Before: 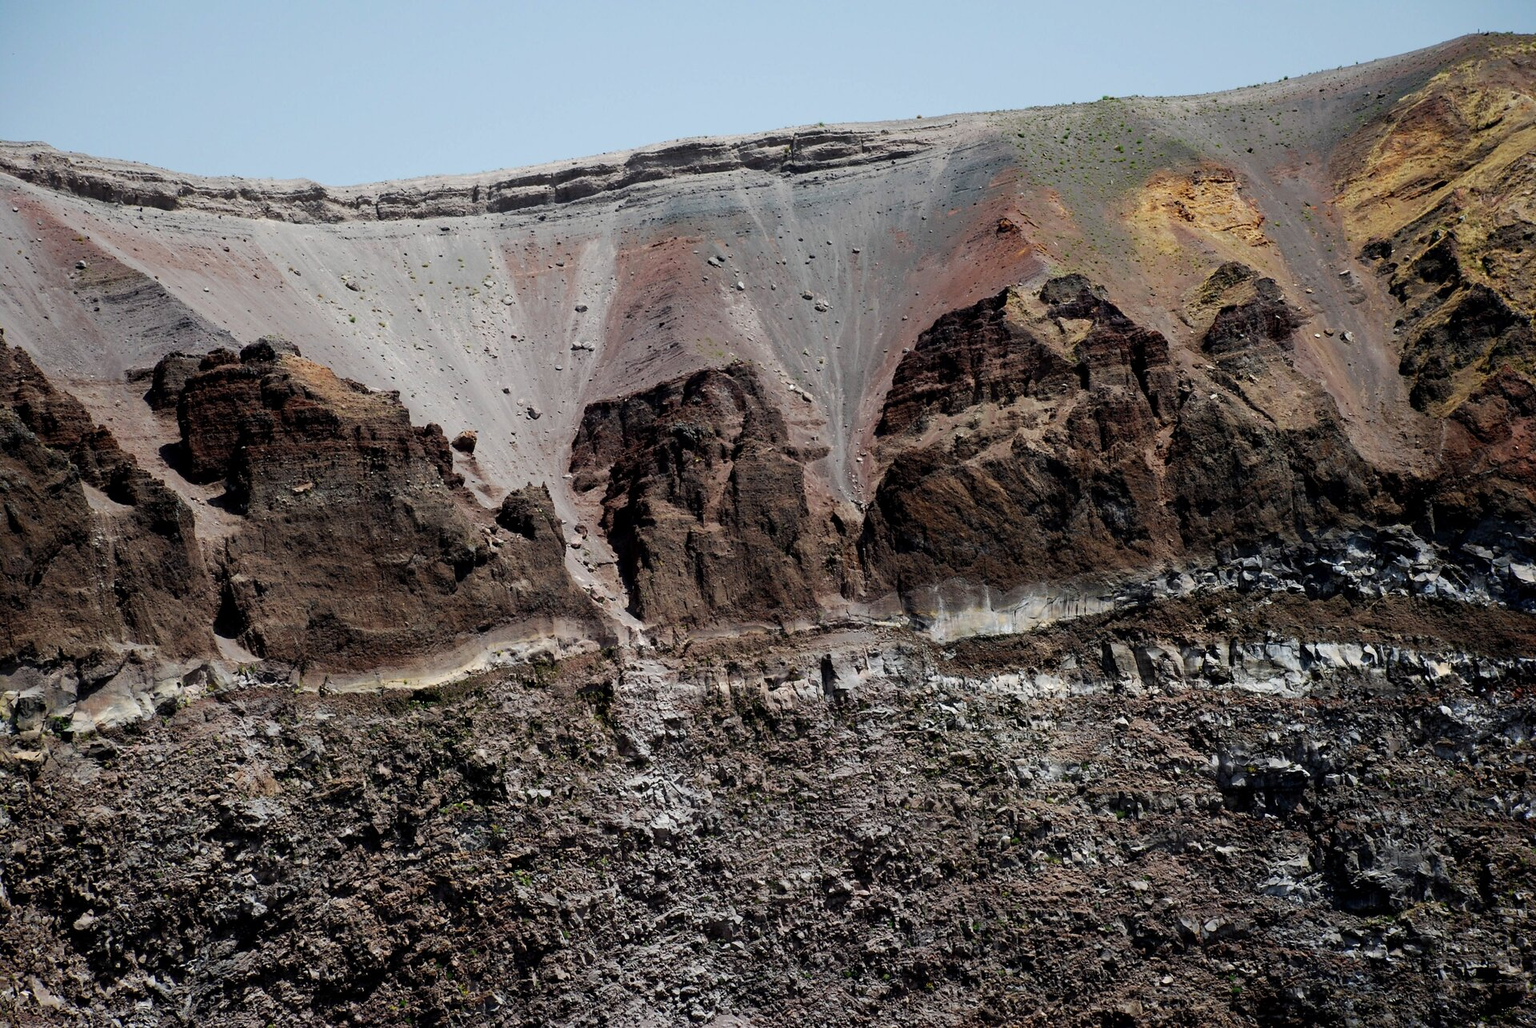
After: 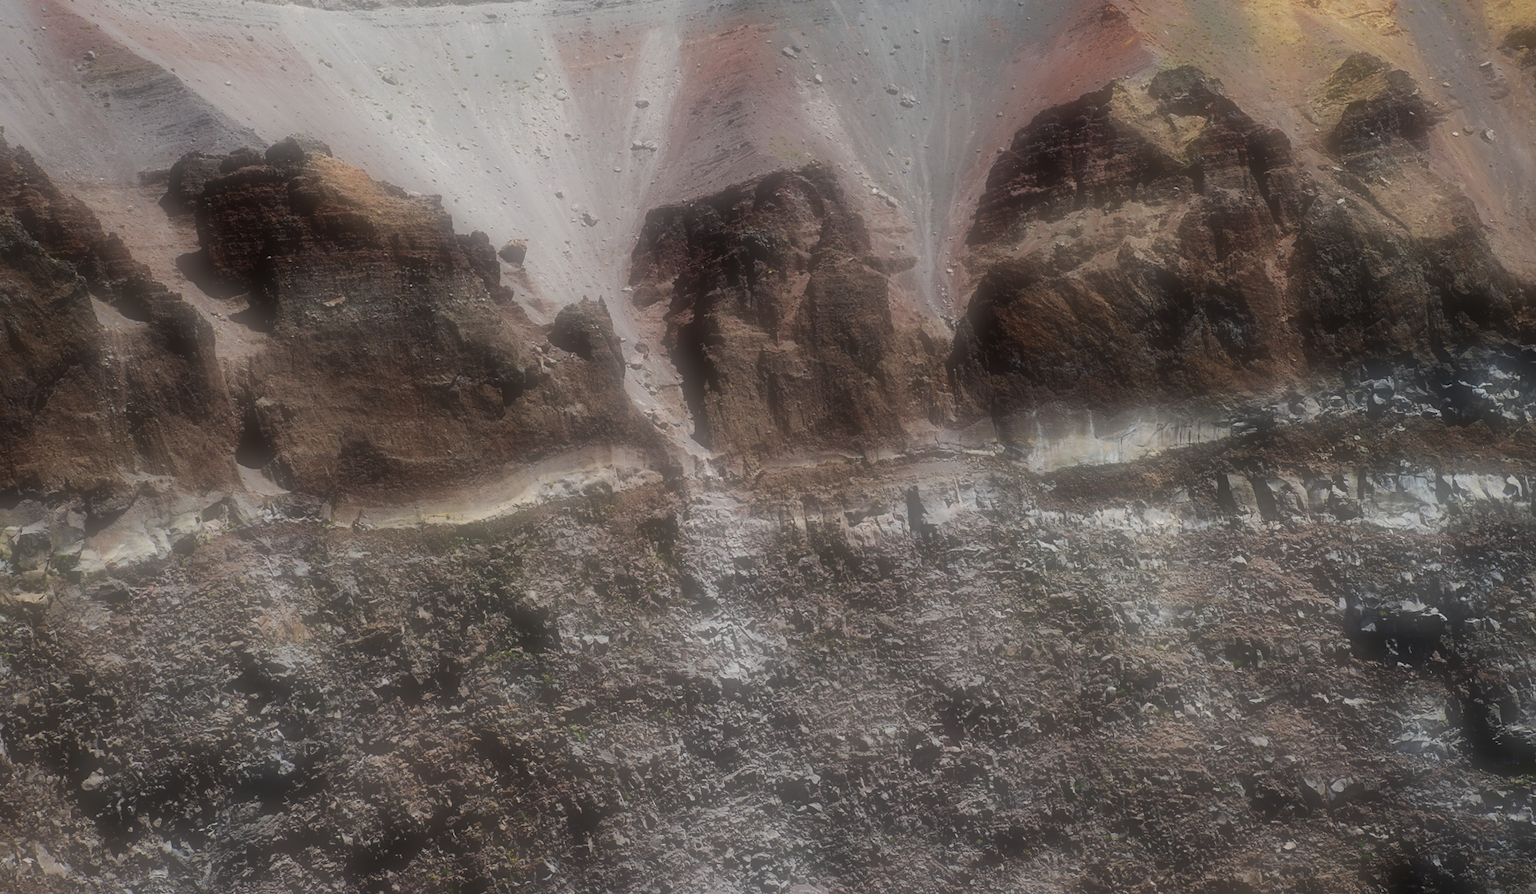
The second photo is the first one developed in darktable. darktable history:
soften: on, module defaults
crop: top 20.916%, right 9.437%, bottom 0.316%
